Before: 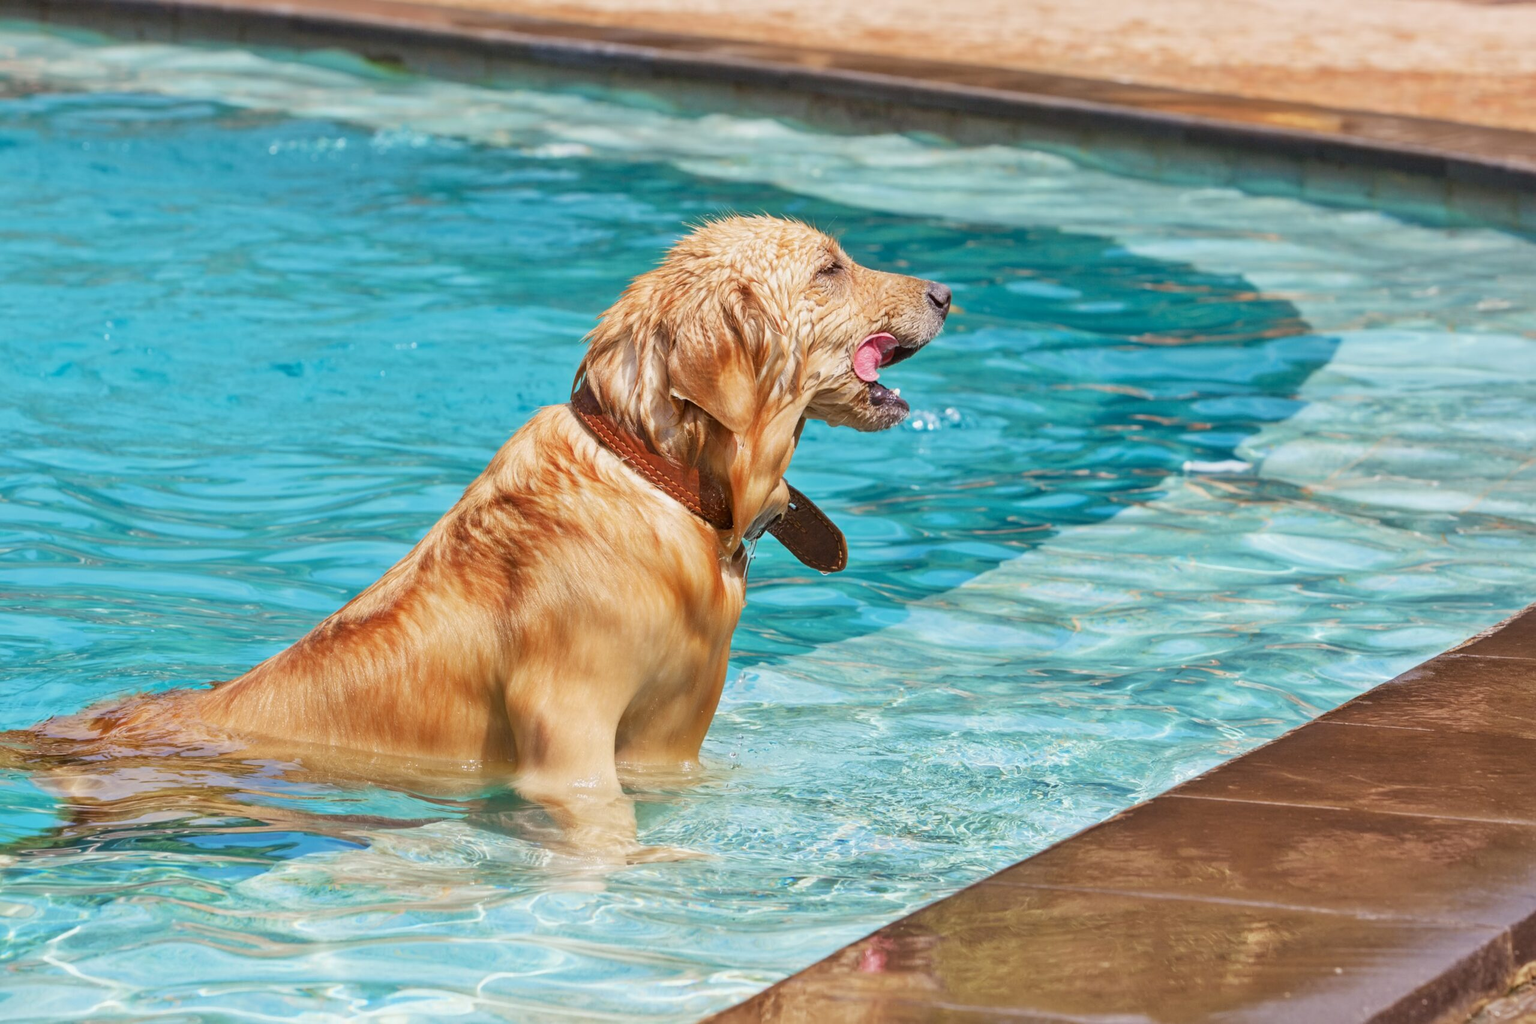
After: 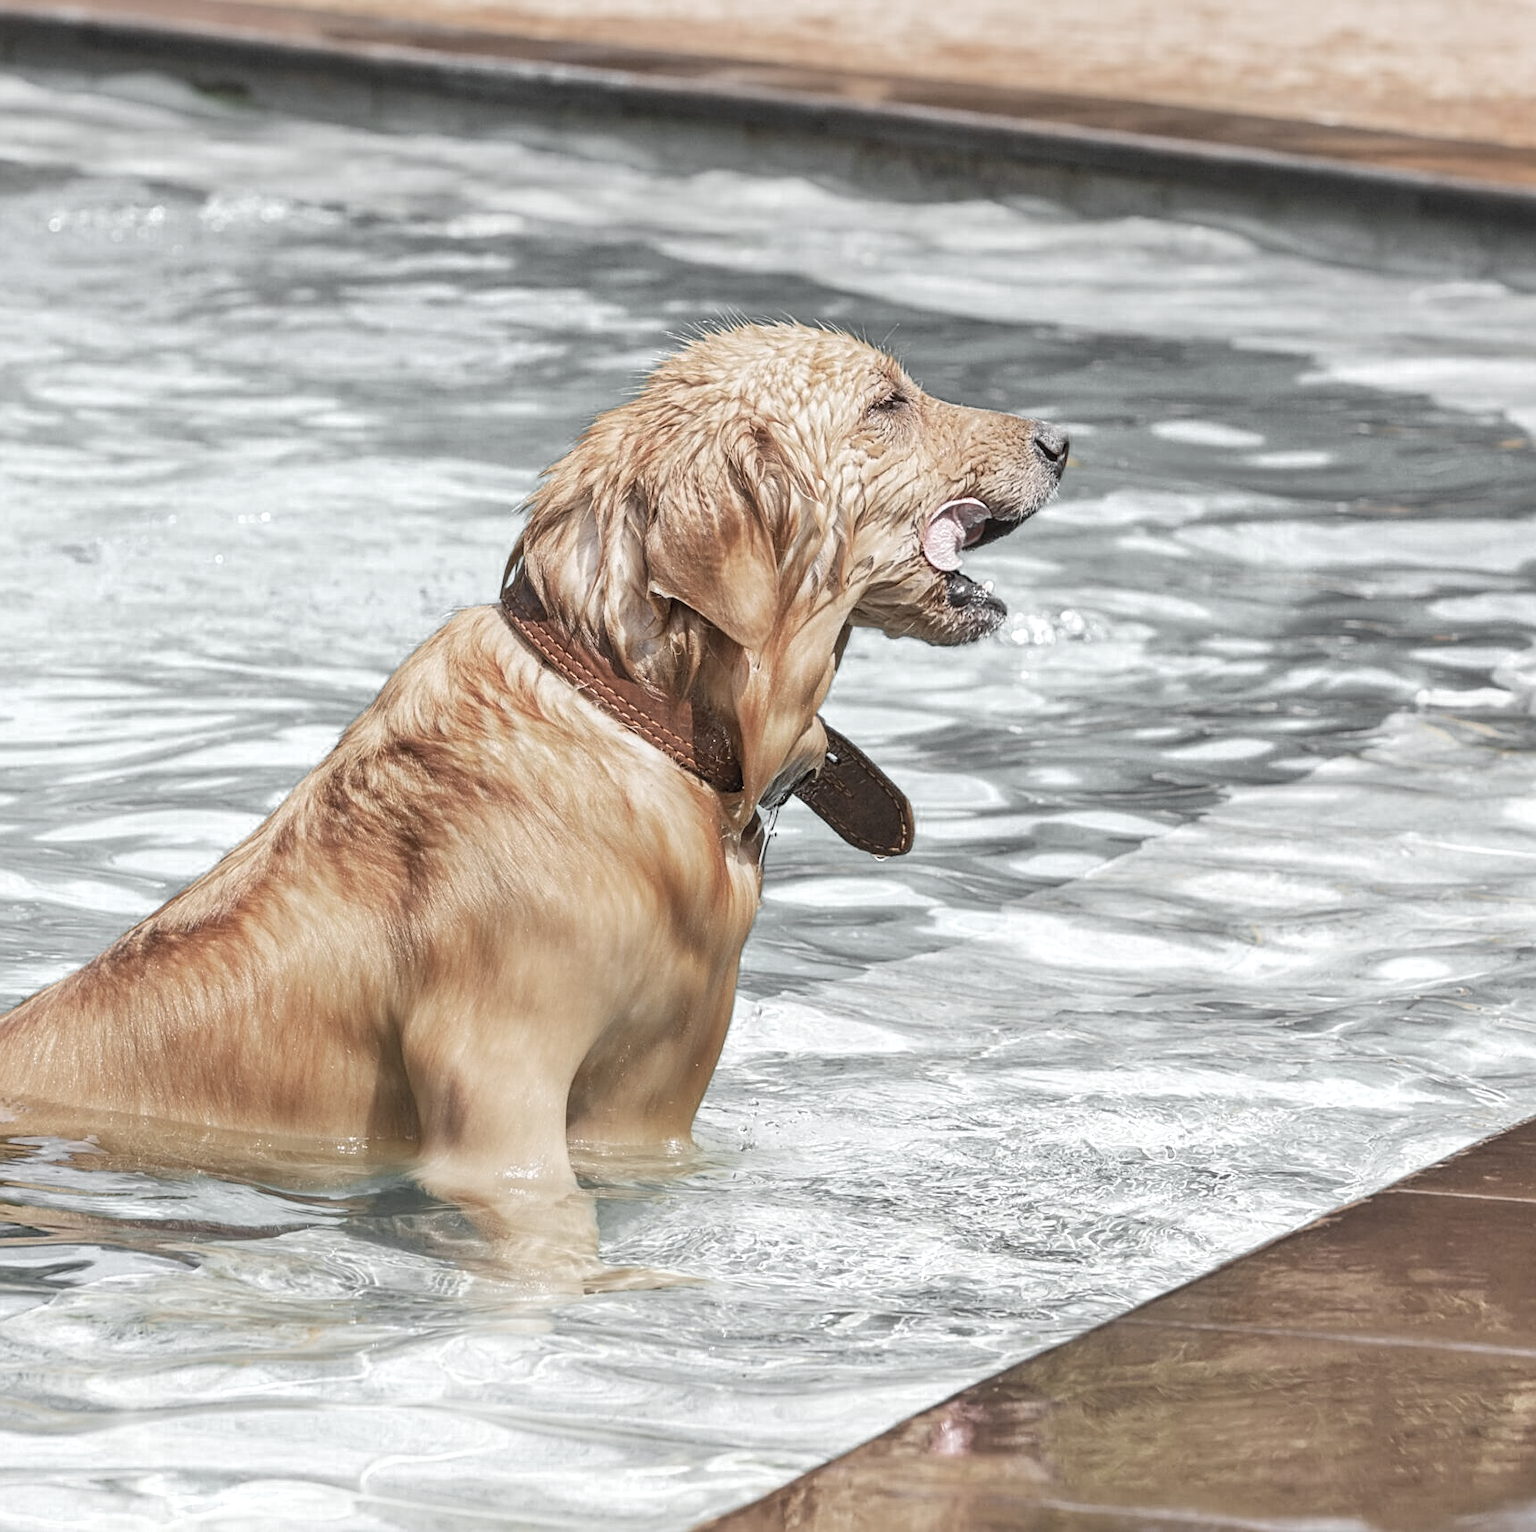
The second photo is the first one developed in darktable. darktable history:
sharpen: on, module defaults
contrast brightness saturation: contrast -0.198, saturation 0.189
crop: left 15.406%, right 17.723%
local contrast: detail 130%
exposure: exposure 0.298 EV, compensate highlight preservation false
color zones: curves: ch0 [(0, 0.613) (0.01, 0.613) (0.245, 0.448) (0.498, 0.529) (0.642, 0.665) (0.879, 0.777) (0.99, 0.613)]; ch1 [(0, 0.035) (0.121, 0.189) (0.259, 0.197) (0.415, 0.061) (0.589, 0.022) (0.732, 0.022) (0.857, 0.026) (0.991, 0.053)]
tone curve: curves: ch0 [(0, 0.015) (0.037, 0.032) (0.131, 0.113) (0.275, 0.26) (0.497, 0.505) (0.617, 0.643) (0.704, 0.735) (0.813, 0.842) (0.911, 0.931) (0.997, 1)]; ch1 [(0, 0) (0.301, 0.3) (0.444, 0.438) (0.493, 0.494) (0.501, 0.5) (0.534, 0.543) (0.582, 0.605) (0.658, 0.687) (0.746, 0.79) (1, 1)]; ch2 [(0, 0) (0.246, 0.234) (0.36, 0.356) (0.415, 0.426) (0.476, 0.492) (0.502, 0.499) (0.525, 0.517) (0.533, 0.534) (0.586, 0.598) (0.634, 0.643) (0.706, 0.717) (0.853, 0.83) (1, 0.951)], color space Lab, linked channels, preserve colors none
